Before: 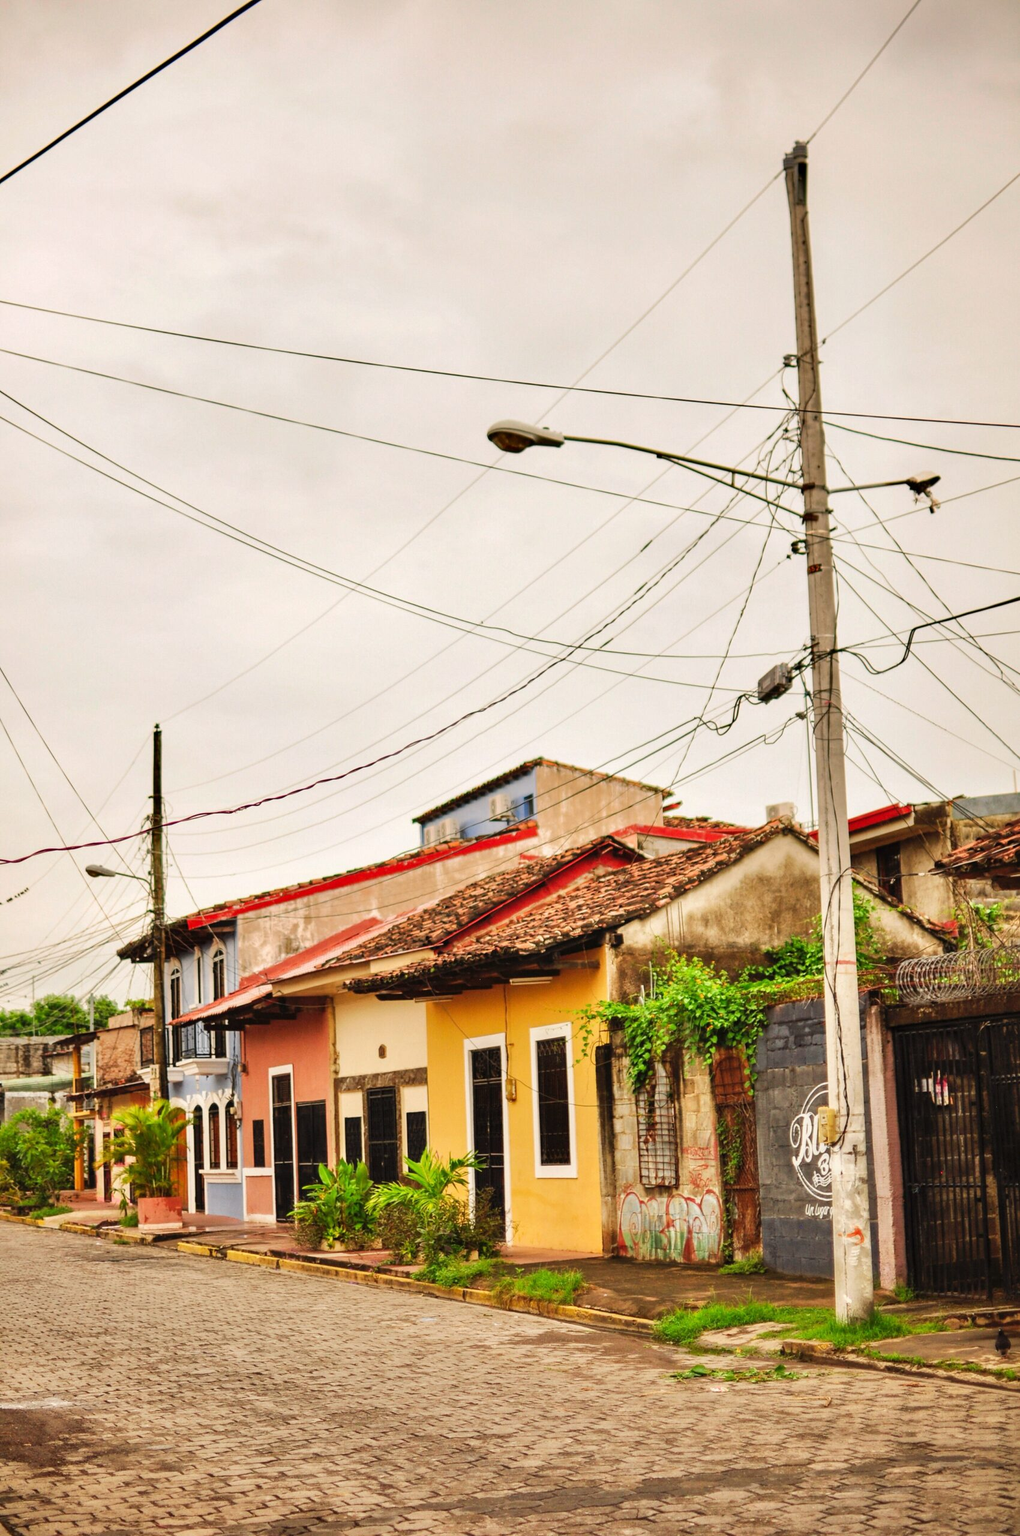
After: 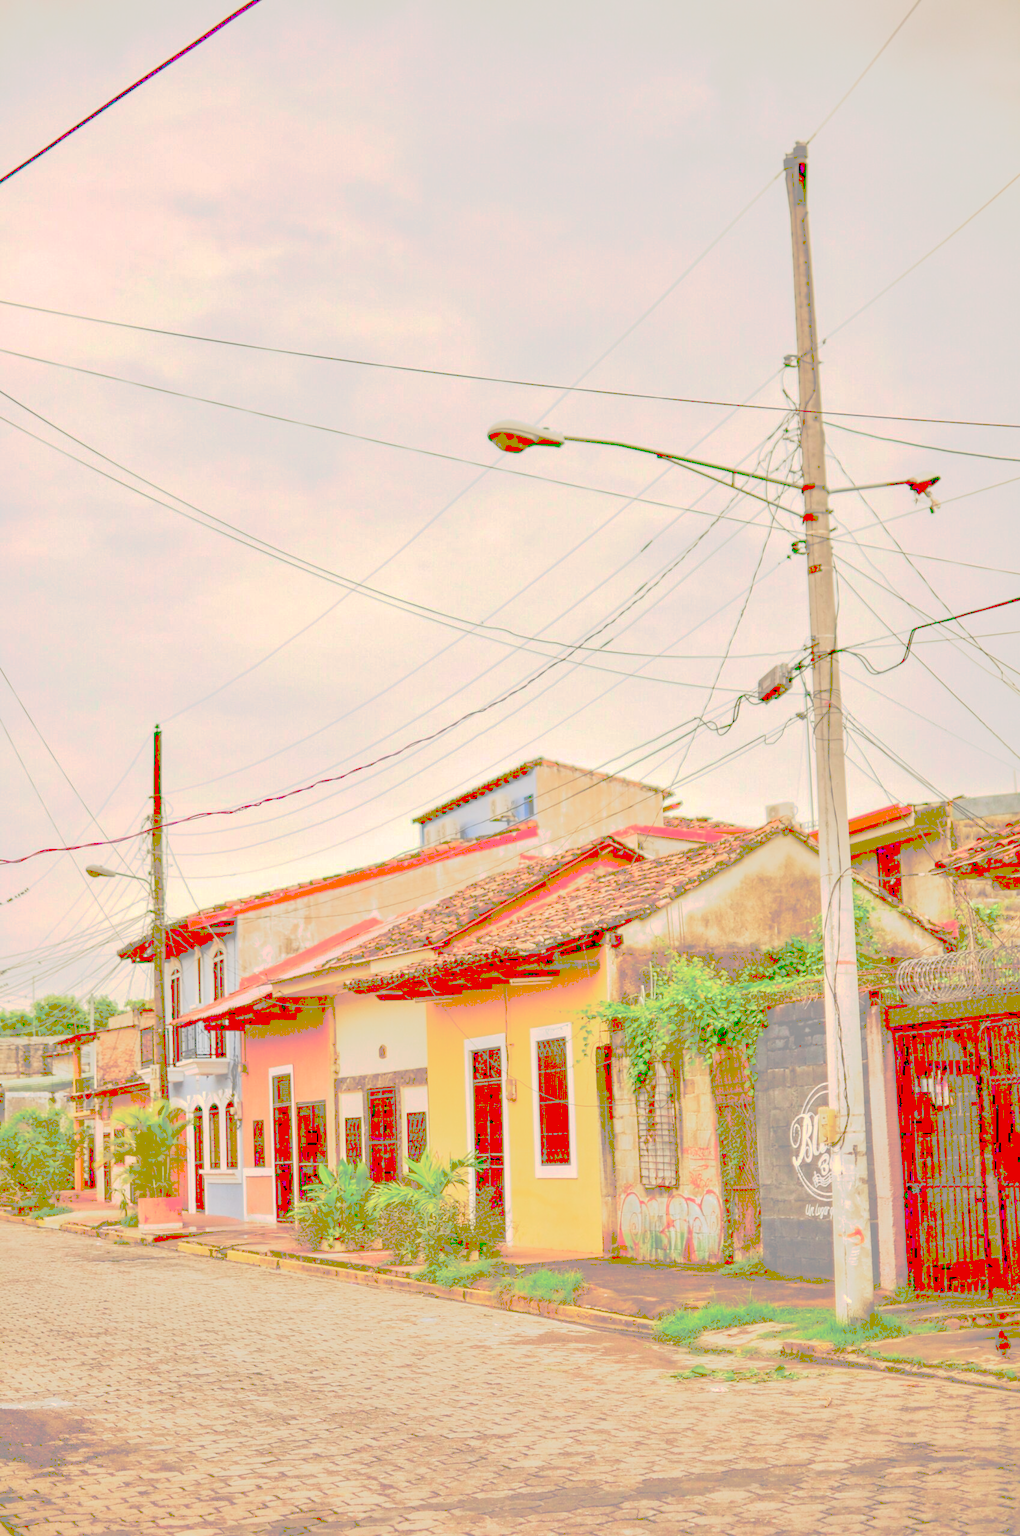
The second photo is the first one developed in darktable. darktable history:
exposure: black level correction 0.009, exposure 0.014 EV, compensate highlight preservation false
contrast brightness saturation: saturation 0.18
tone curve: curves: ch0 [(0, 0) (0.003, 0.43) (0.011, 0.433) (0.025, 0.434) (0.044, 0.436) (0.069, 0.439) (0.1, 0.442) (0.136, 0.446) (0.177, 0.449) (0.224, 0.454) (0.277, 0.462) (0.335, 0.488) (0.399, 0.524) (0.468, 0.566) (0.543, 0.615) (0.623, 0.666) (0.709, 0.718) (0.801, 0.761) (0.898, 0.801) (1, 1)], preserve colors none
levels: levels [0.072, 0.414, 0.976]
